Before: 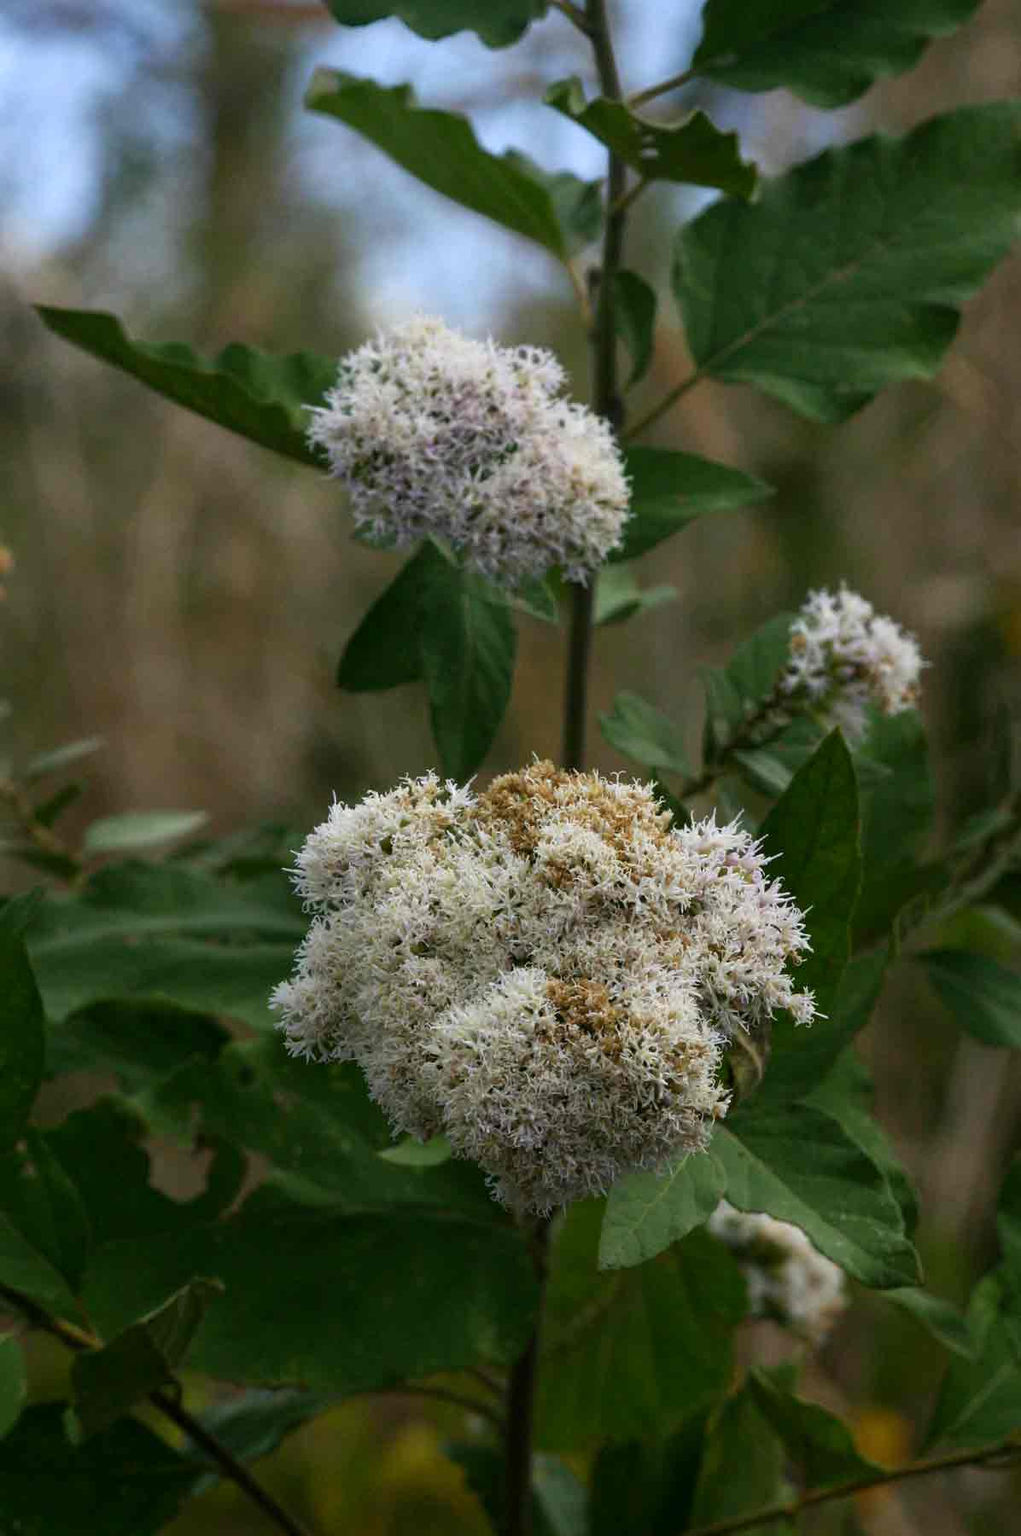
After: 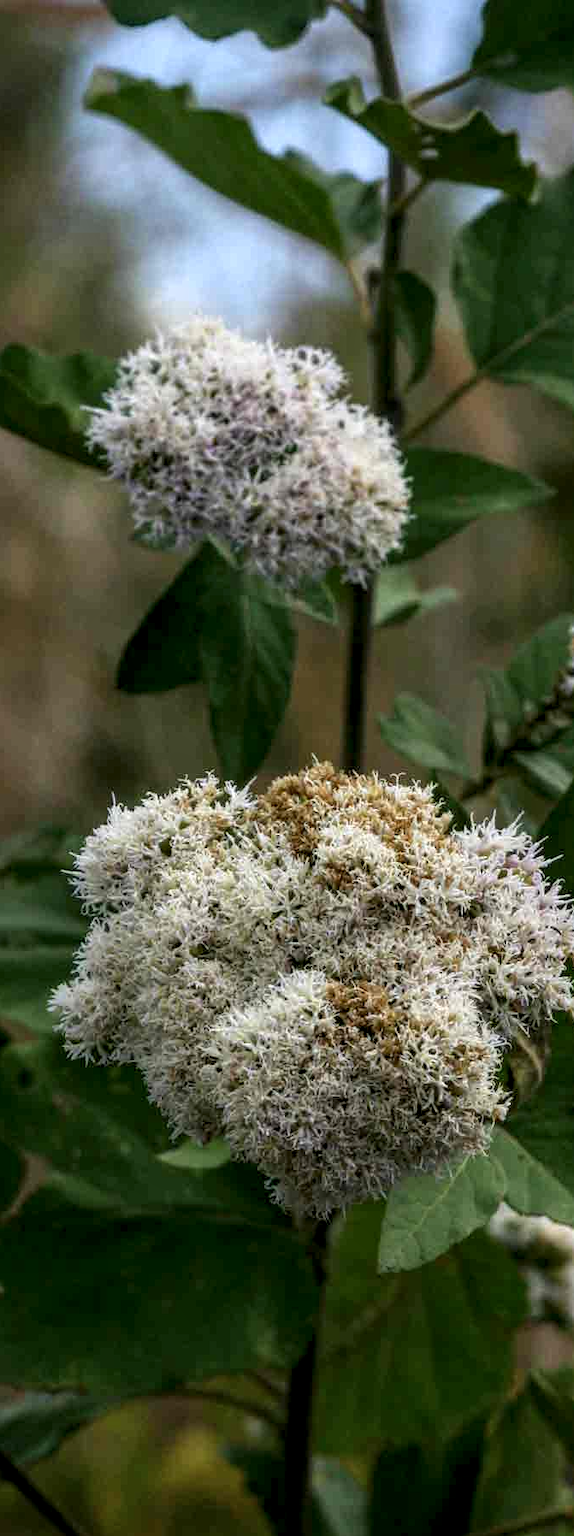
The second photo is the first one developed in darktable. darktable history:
crop: left 21.674%, right 22.086%
local contrast: highlights 25%, detail 150%
